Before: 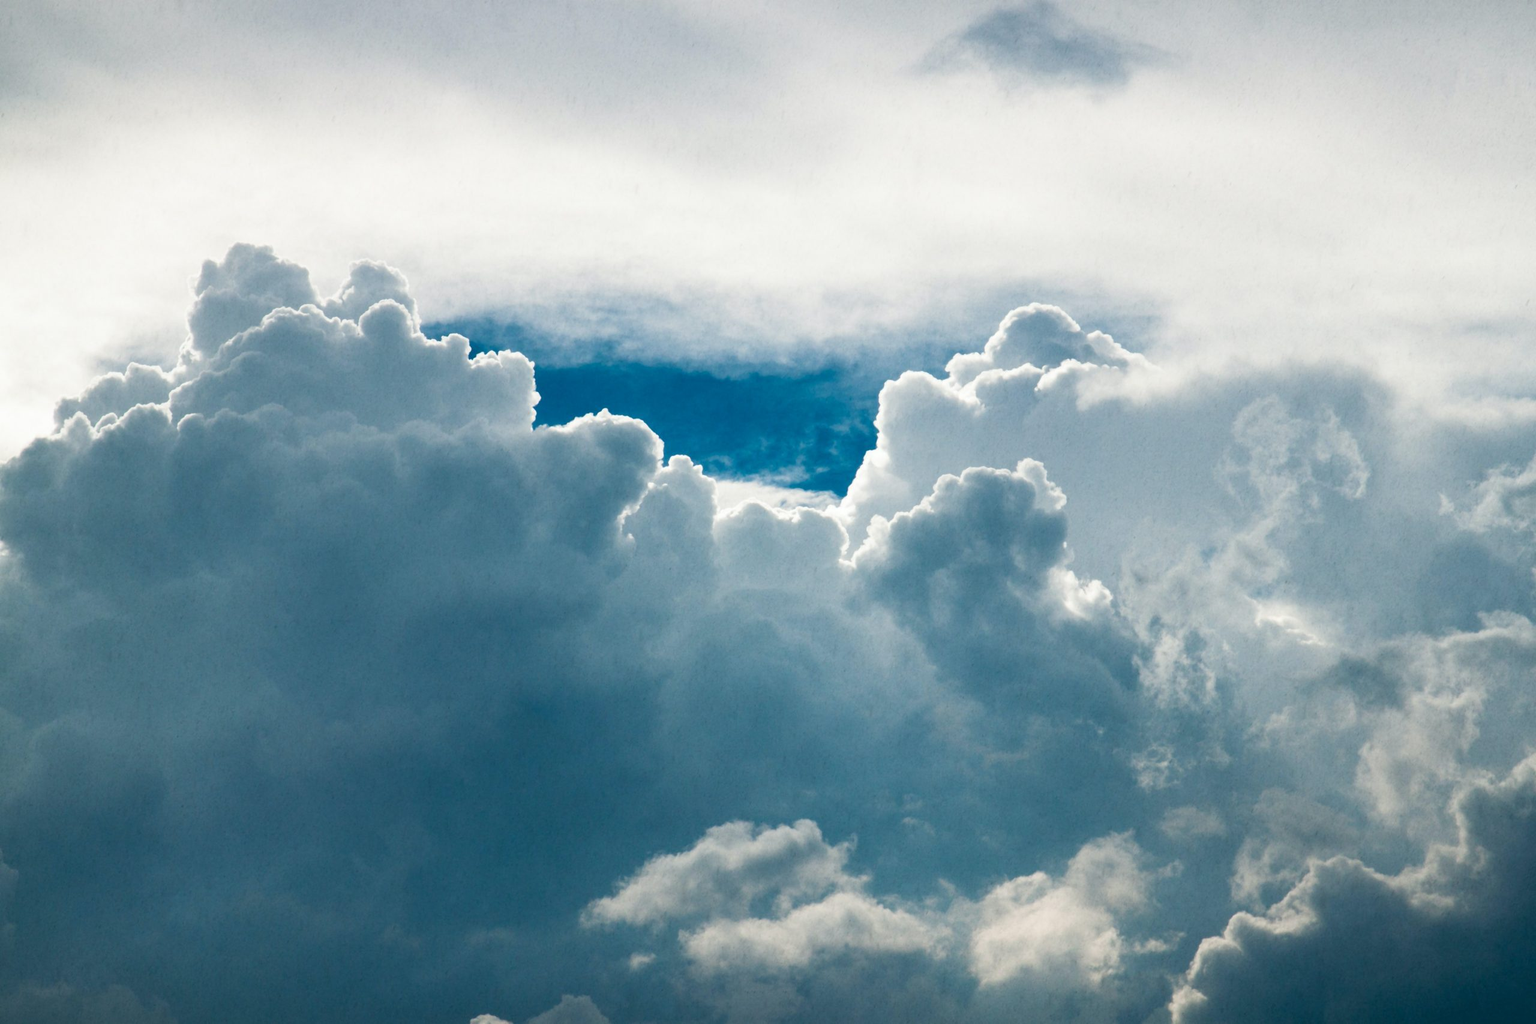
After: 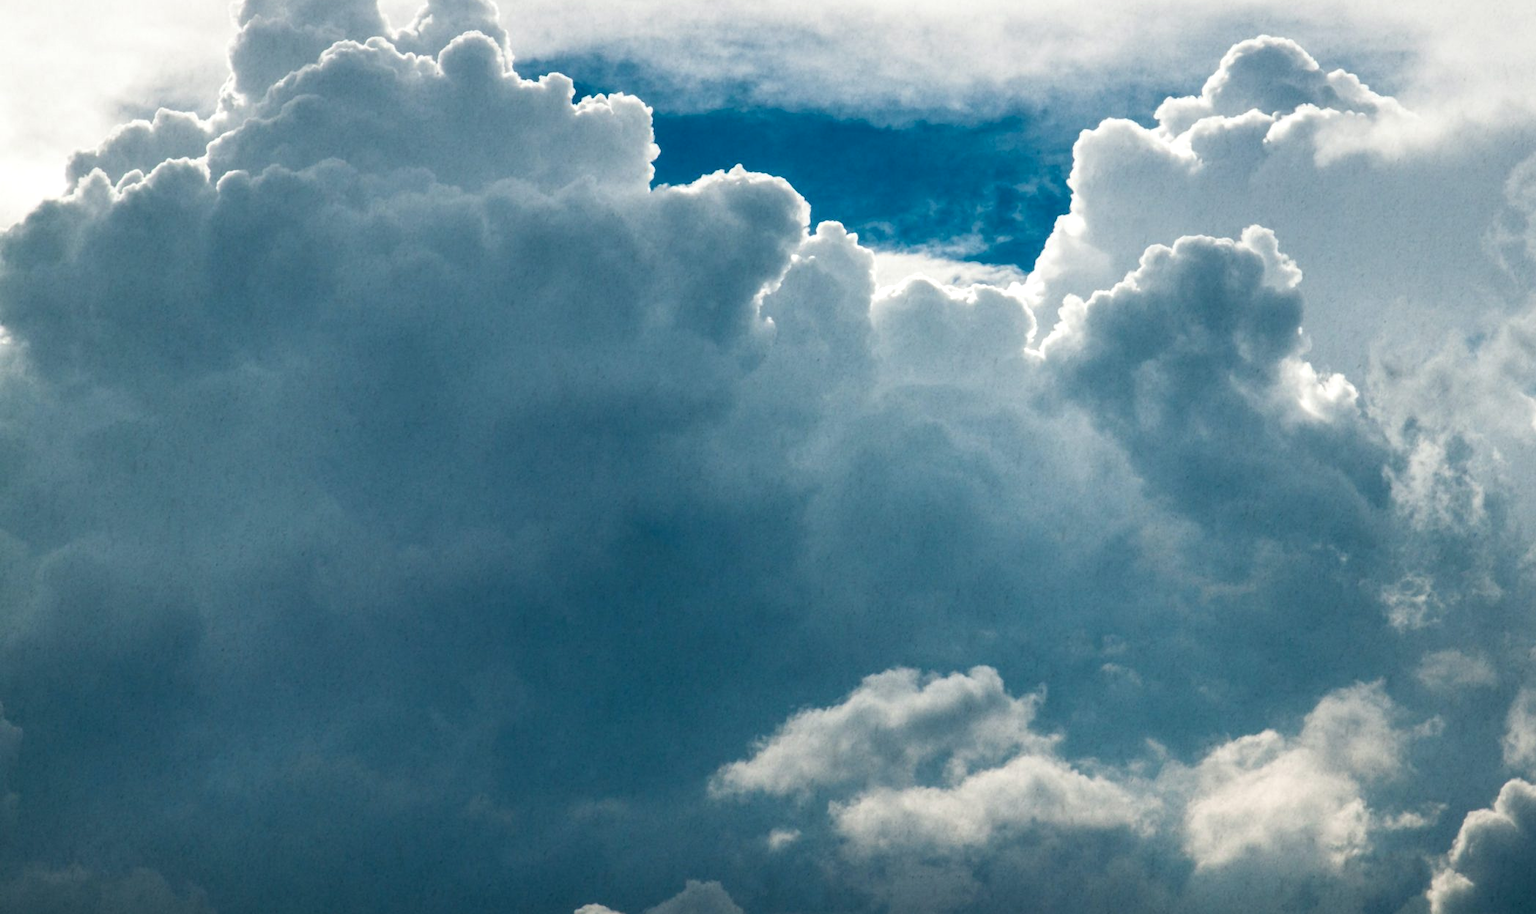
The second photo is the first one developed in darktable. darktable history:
crop: top 26.802%, right 18.052%
local contrast: on, module defaults
